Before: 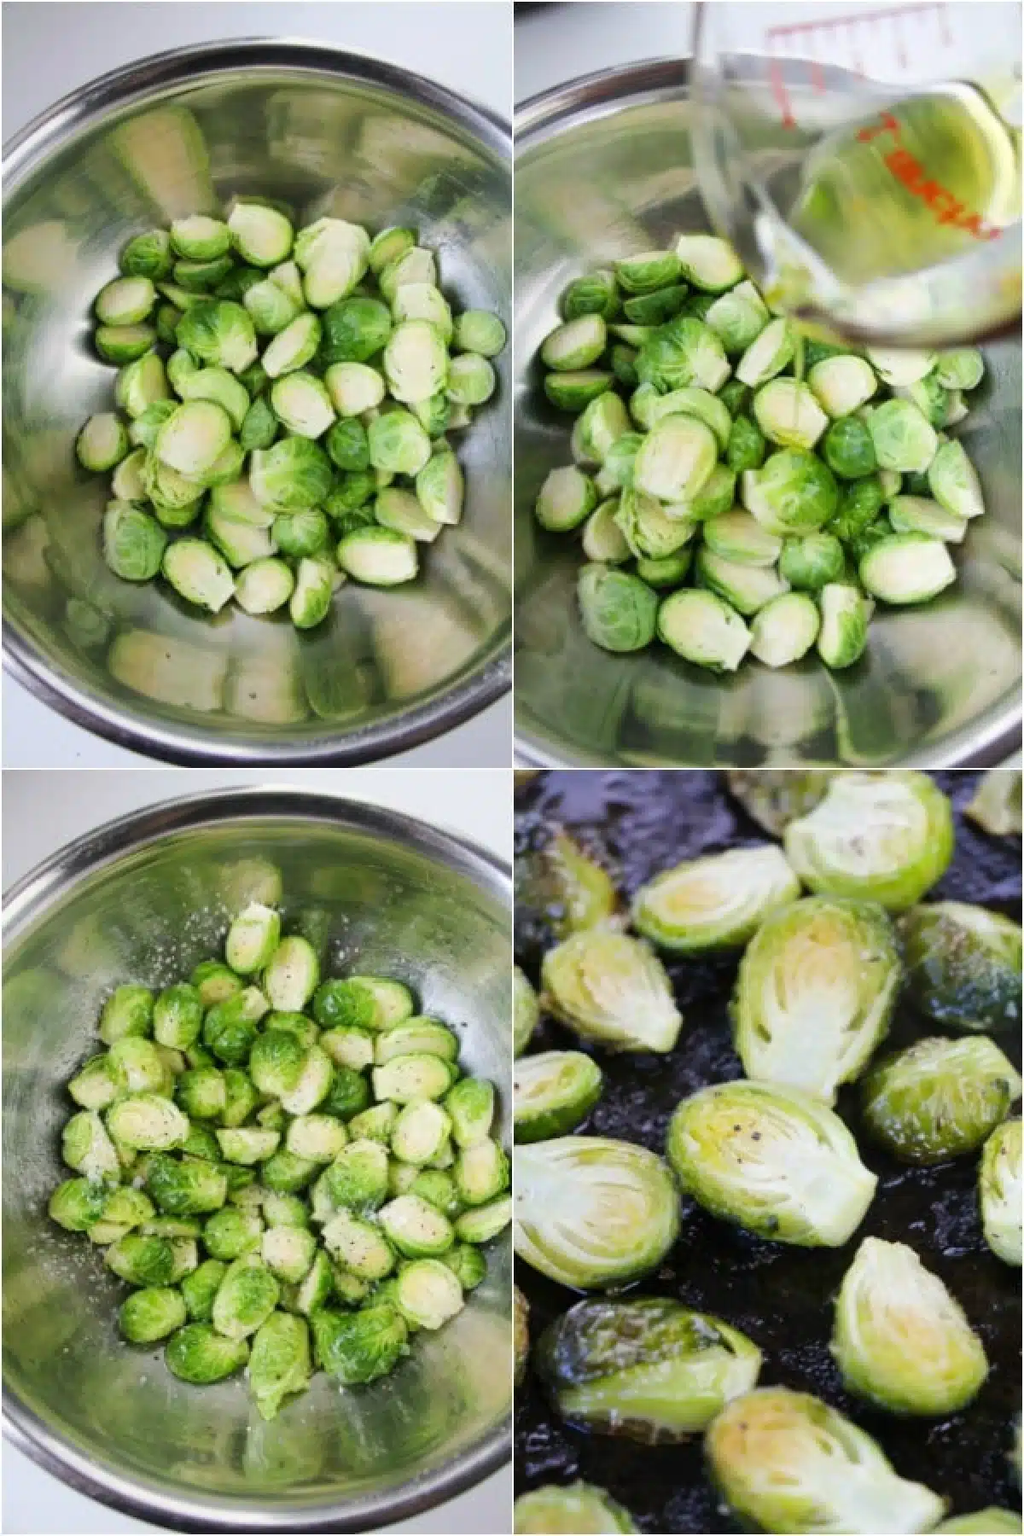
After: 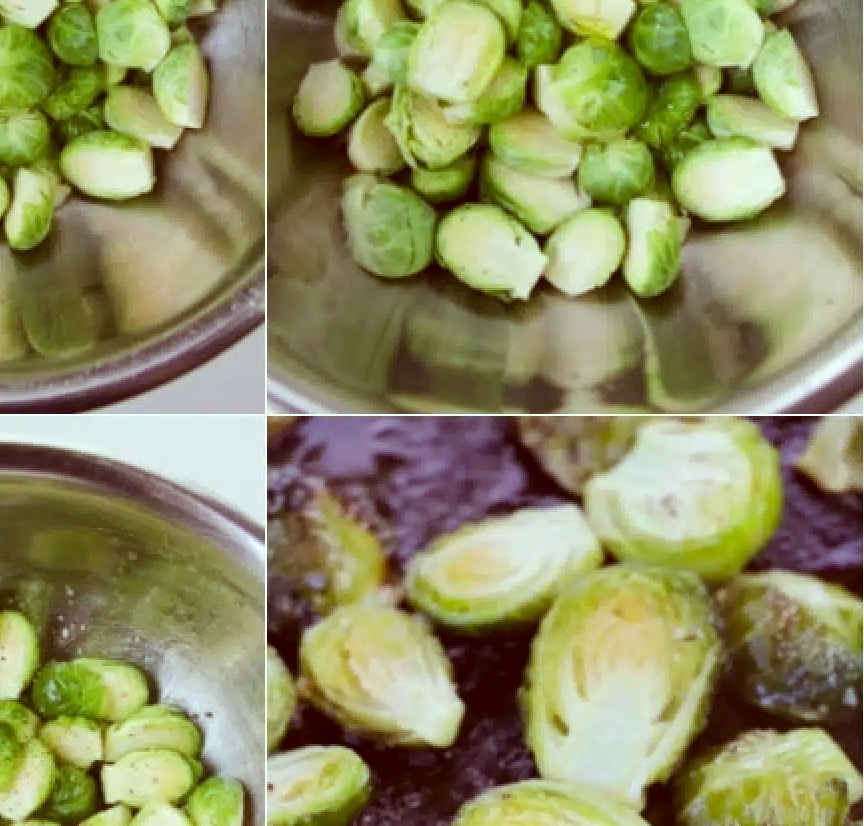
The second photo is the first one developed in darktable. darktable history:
white balance: red 1, blue 1
crop and rotate: left 27.938%, top 27.046%, bottom 27.046%
color correction: highlights a* -7.23, highlights b* -0.161, shadows a* 20.08, shadows b* 11.73
